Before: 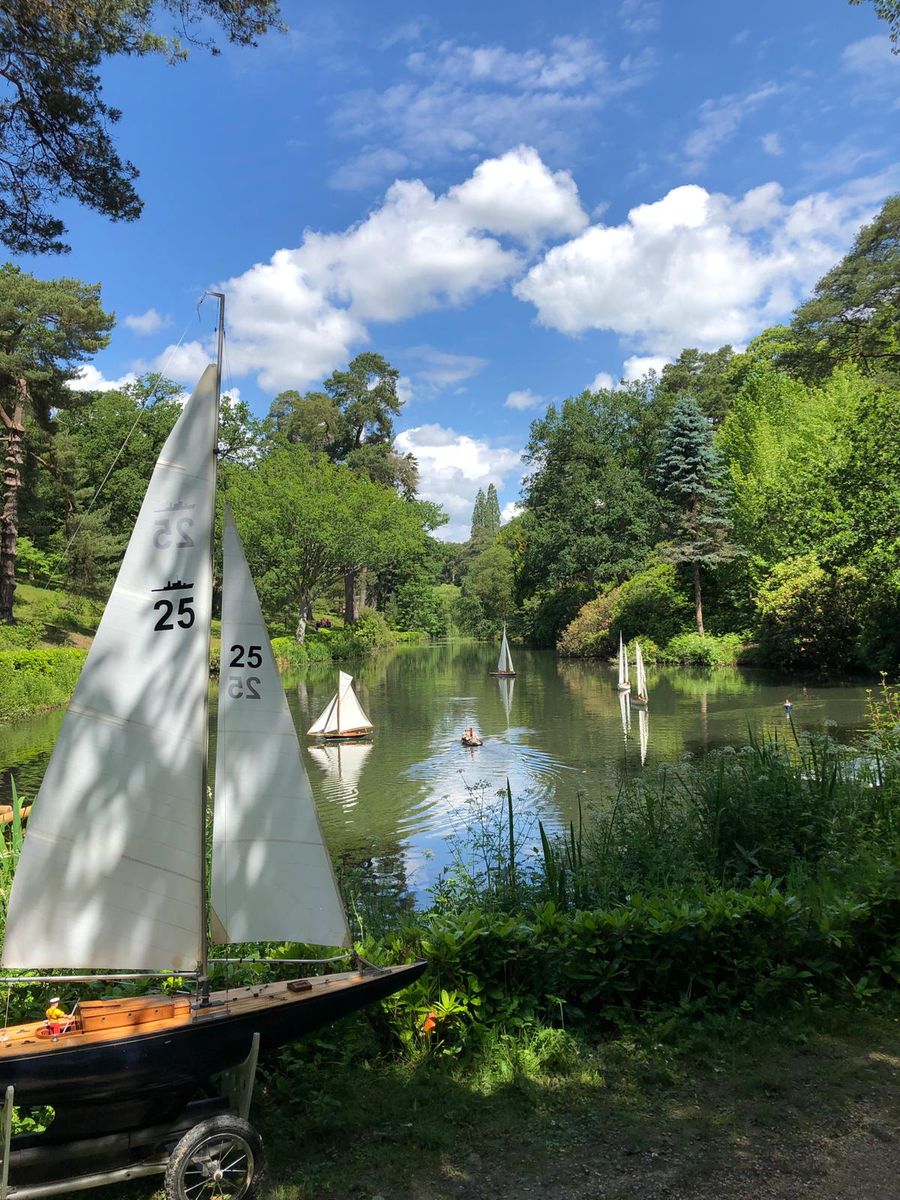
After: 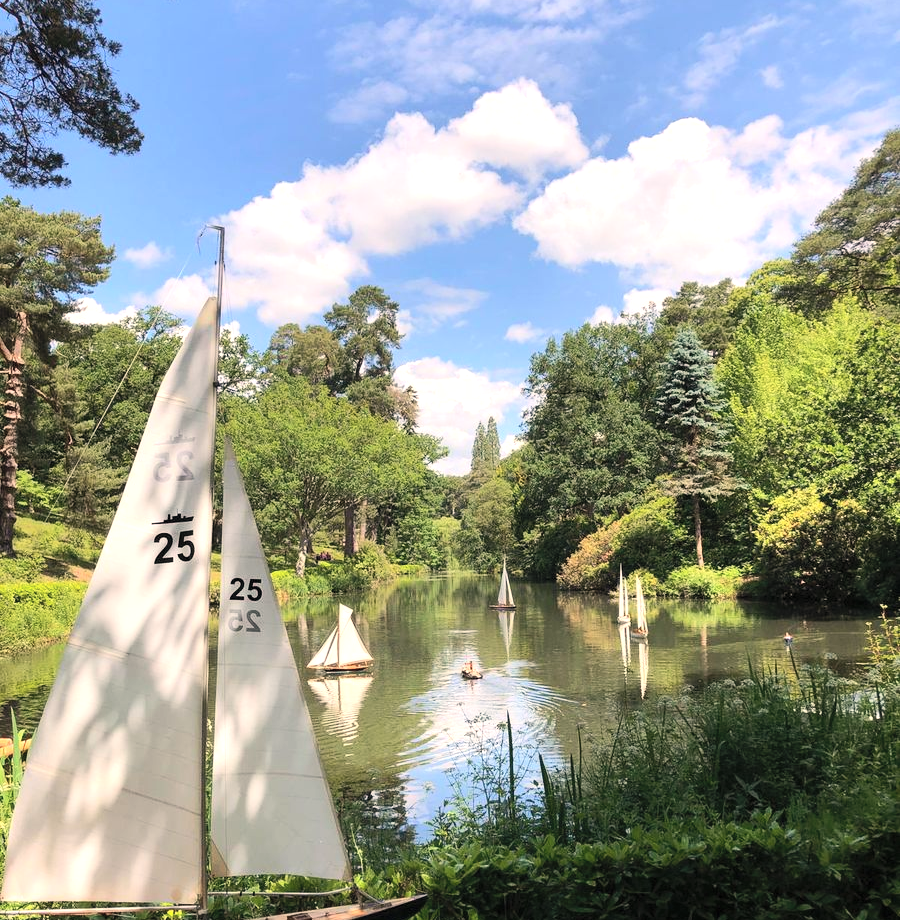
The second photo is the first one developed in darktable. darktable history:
white balance: red 1.127, blue 0.943
color balance rgb: global vibrance 0.5%
crop: top 5.667%, bottom 17.637%
contrast brightness saturation: contrast 0.14, brightness 0.21
tone equalizer: -8 EV -0.417 EV, -7 EV -0.389 EV, -6 EV -0.333 EV, -5 EV -0.222 EV, -3 EV 0.222 EV, -2 EV 0.333 EV, -1 EV 0.389 EV, +0 EV 0.417 EV, edges refinement/feathering 500, mask exposure compensation -1.57 EV, preserve details no
